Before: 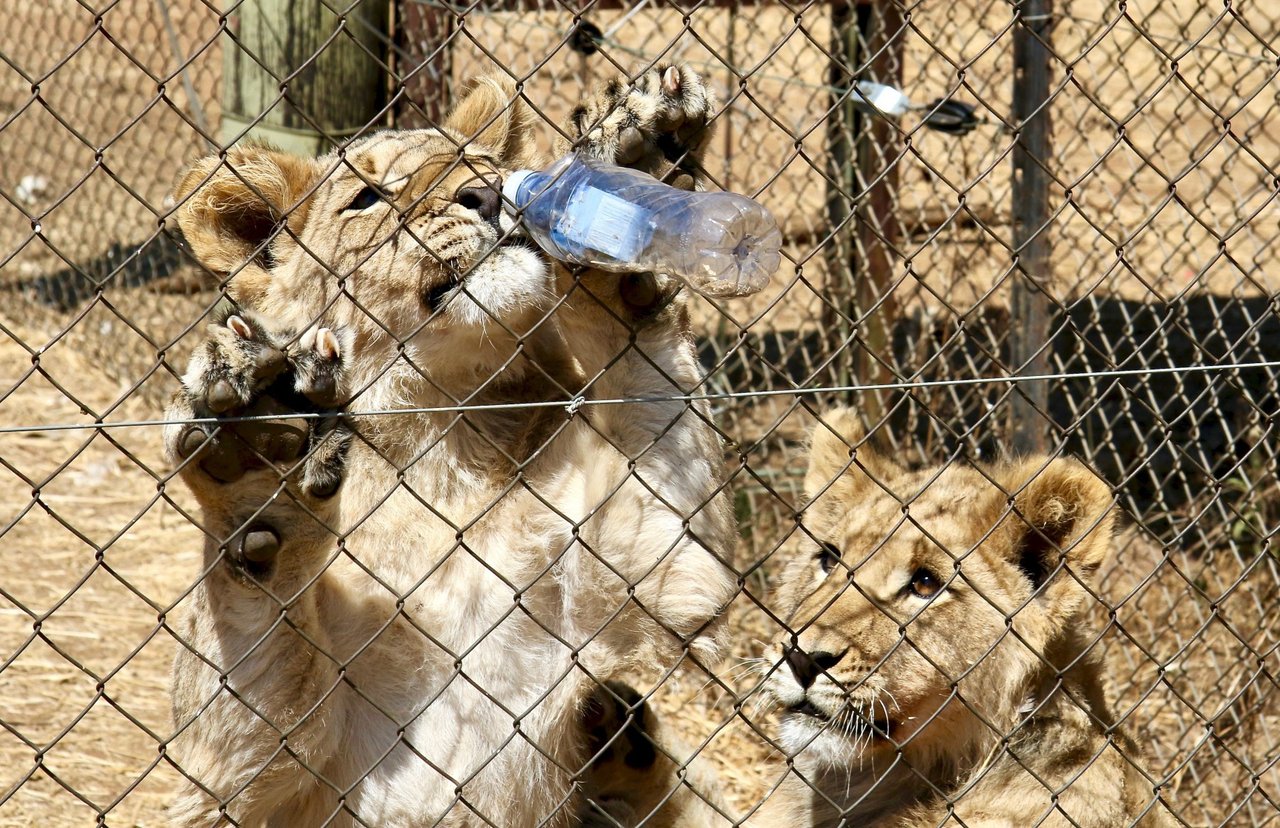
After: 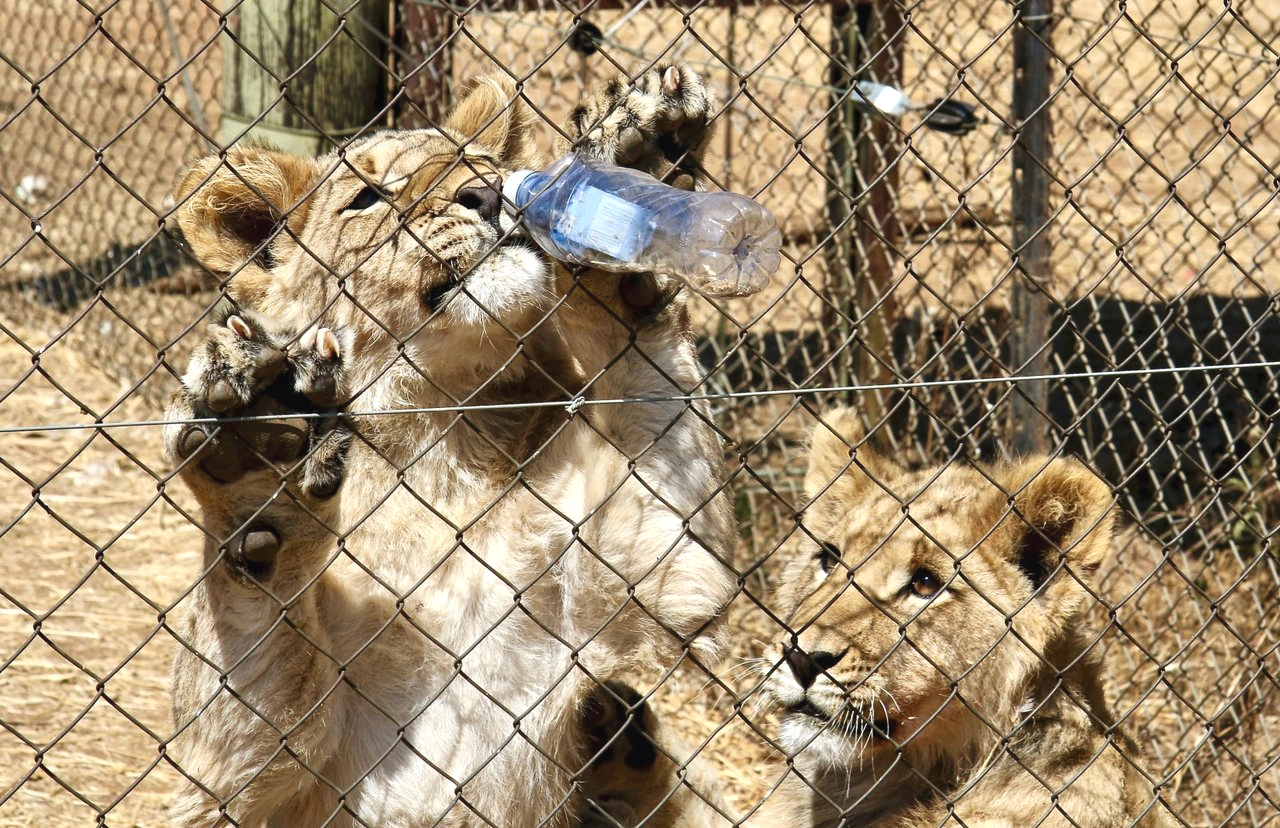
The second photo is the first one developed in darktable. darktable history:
exposure: black level correction -0.005, exposure 0.054 EV, compensate highlight preservation false
local contrast: highlights 100%, shadows 100%, detail 120%, midtone range 0.2
